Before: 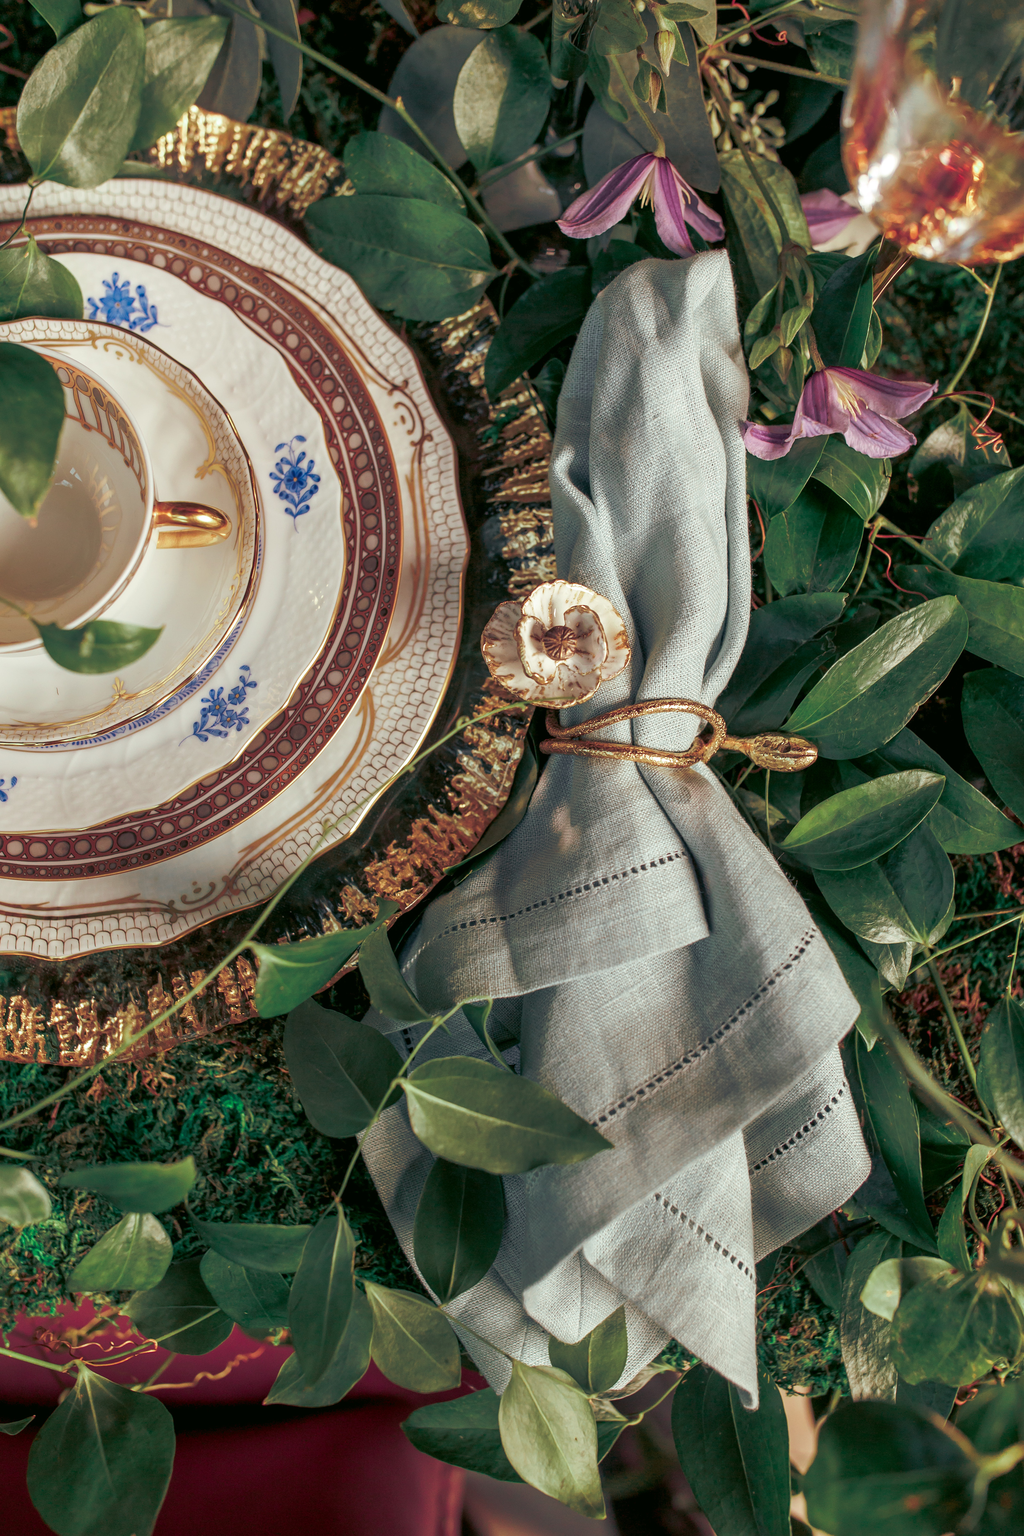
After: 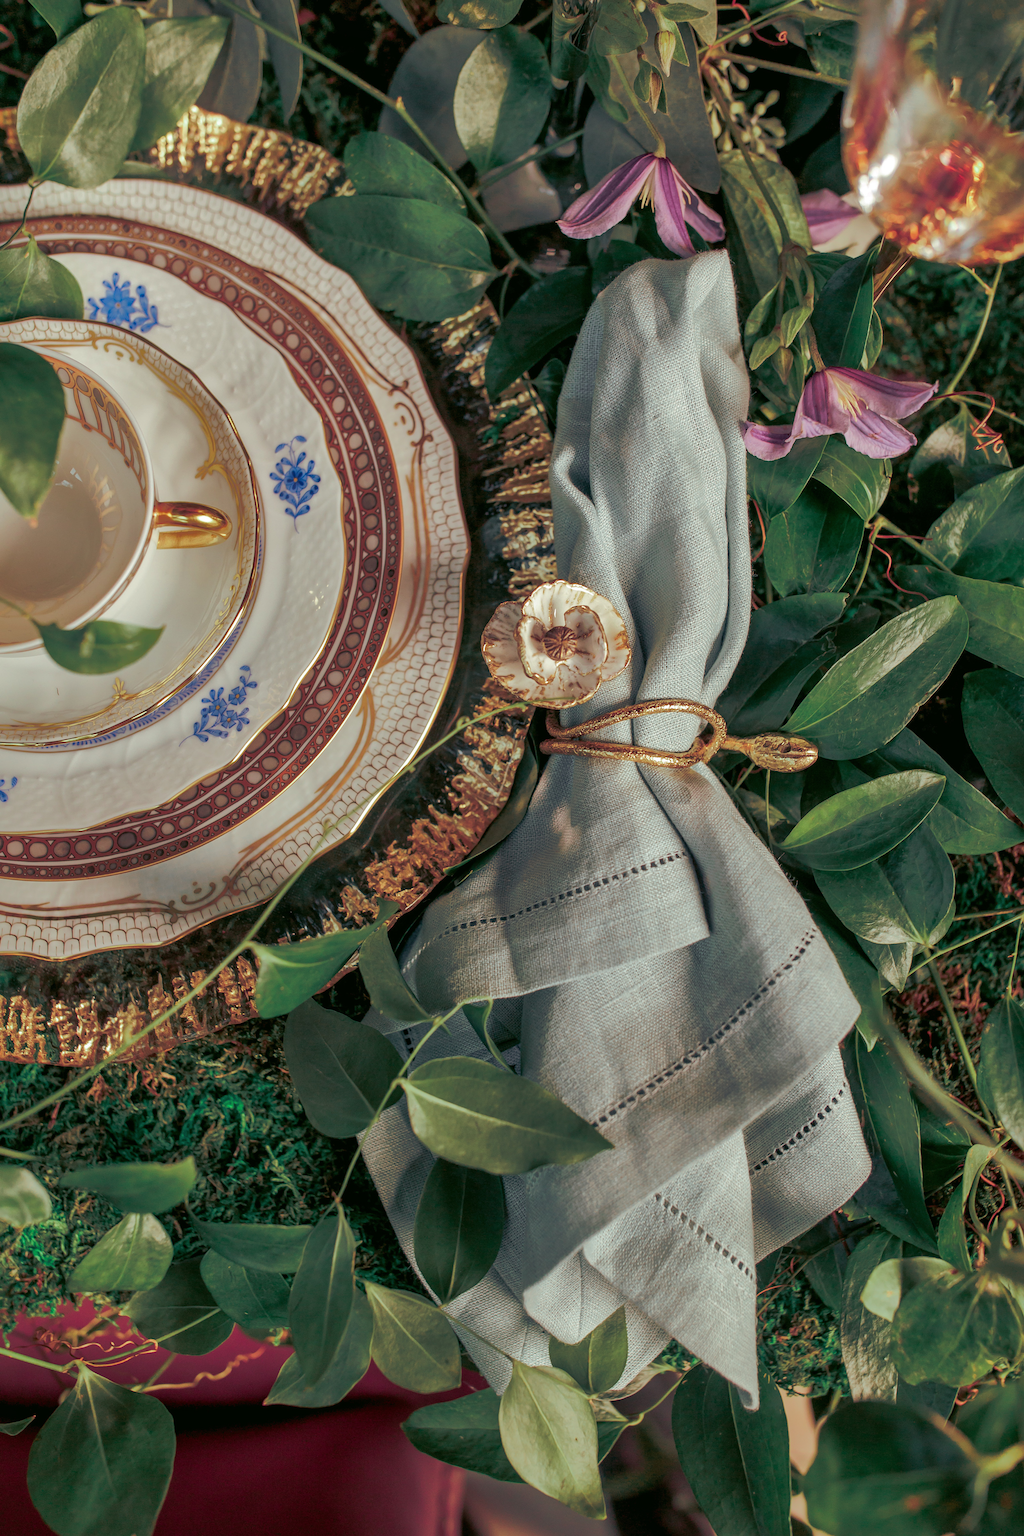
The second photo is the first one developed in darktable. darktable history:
shadows and highlights: shadows 25.83, highlights -70.74
